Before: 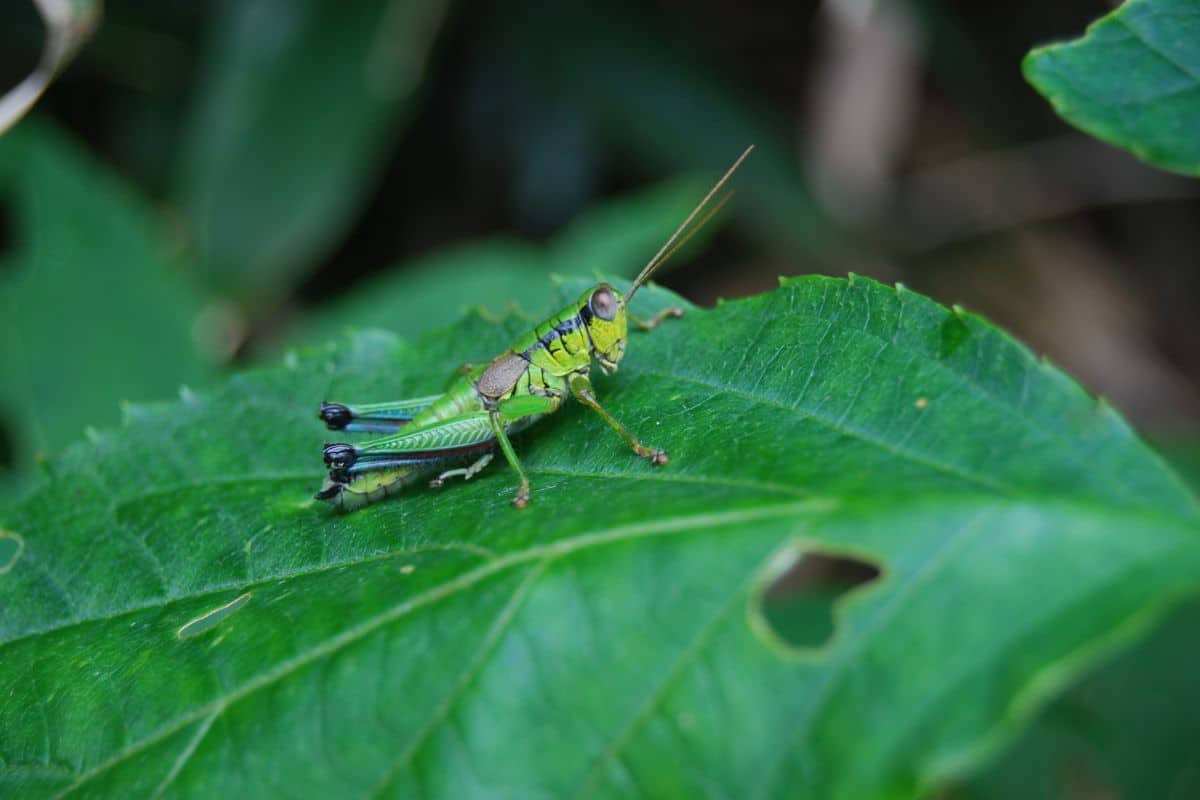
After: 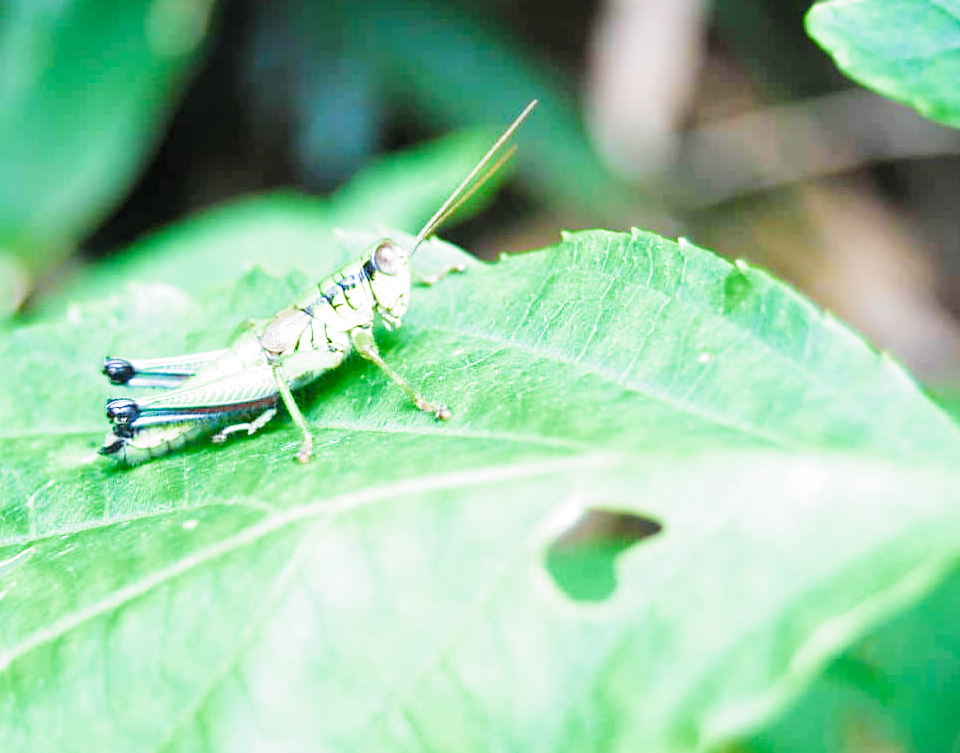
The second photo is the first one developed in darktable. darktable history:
tone equalizer: -8 EV -0.416 EV, -7 EV -0.406 EV, -6 EV -0.35 EV, -5 EV -0.228 EV, -3 EV 0.197 EV, -2 EV 0.345 EV, -1 EV 0.414 EV, +0 EV 0.431 EV, mask exposure compensation -0.512 EV
exposure: black level correction 0.001, exposure 1.8 EV, compensate highlight preservation false
color balance rgb: linear chroma grading › global chroma 0.515%, perceptual saturation grading › global saturation 30.096%, perceptual brilliance grading › global brilliance 20.39%
crop and rotate: left 18.118%, top 5.808%, right 1.8%
filmic rgb: black relative exposure -7.65 EV, white relative exposure 4.56 EV, hardness 3.61, color science v5 (2021), iterations of high-quality reconstruction 10, contrast in shadows safe, contrast in highlights safe
